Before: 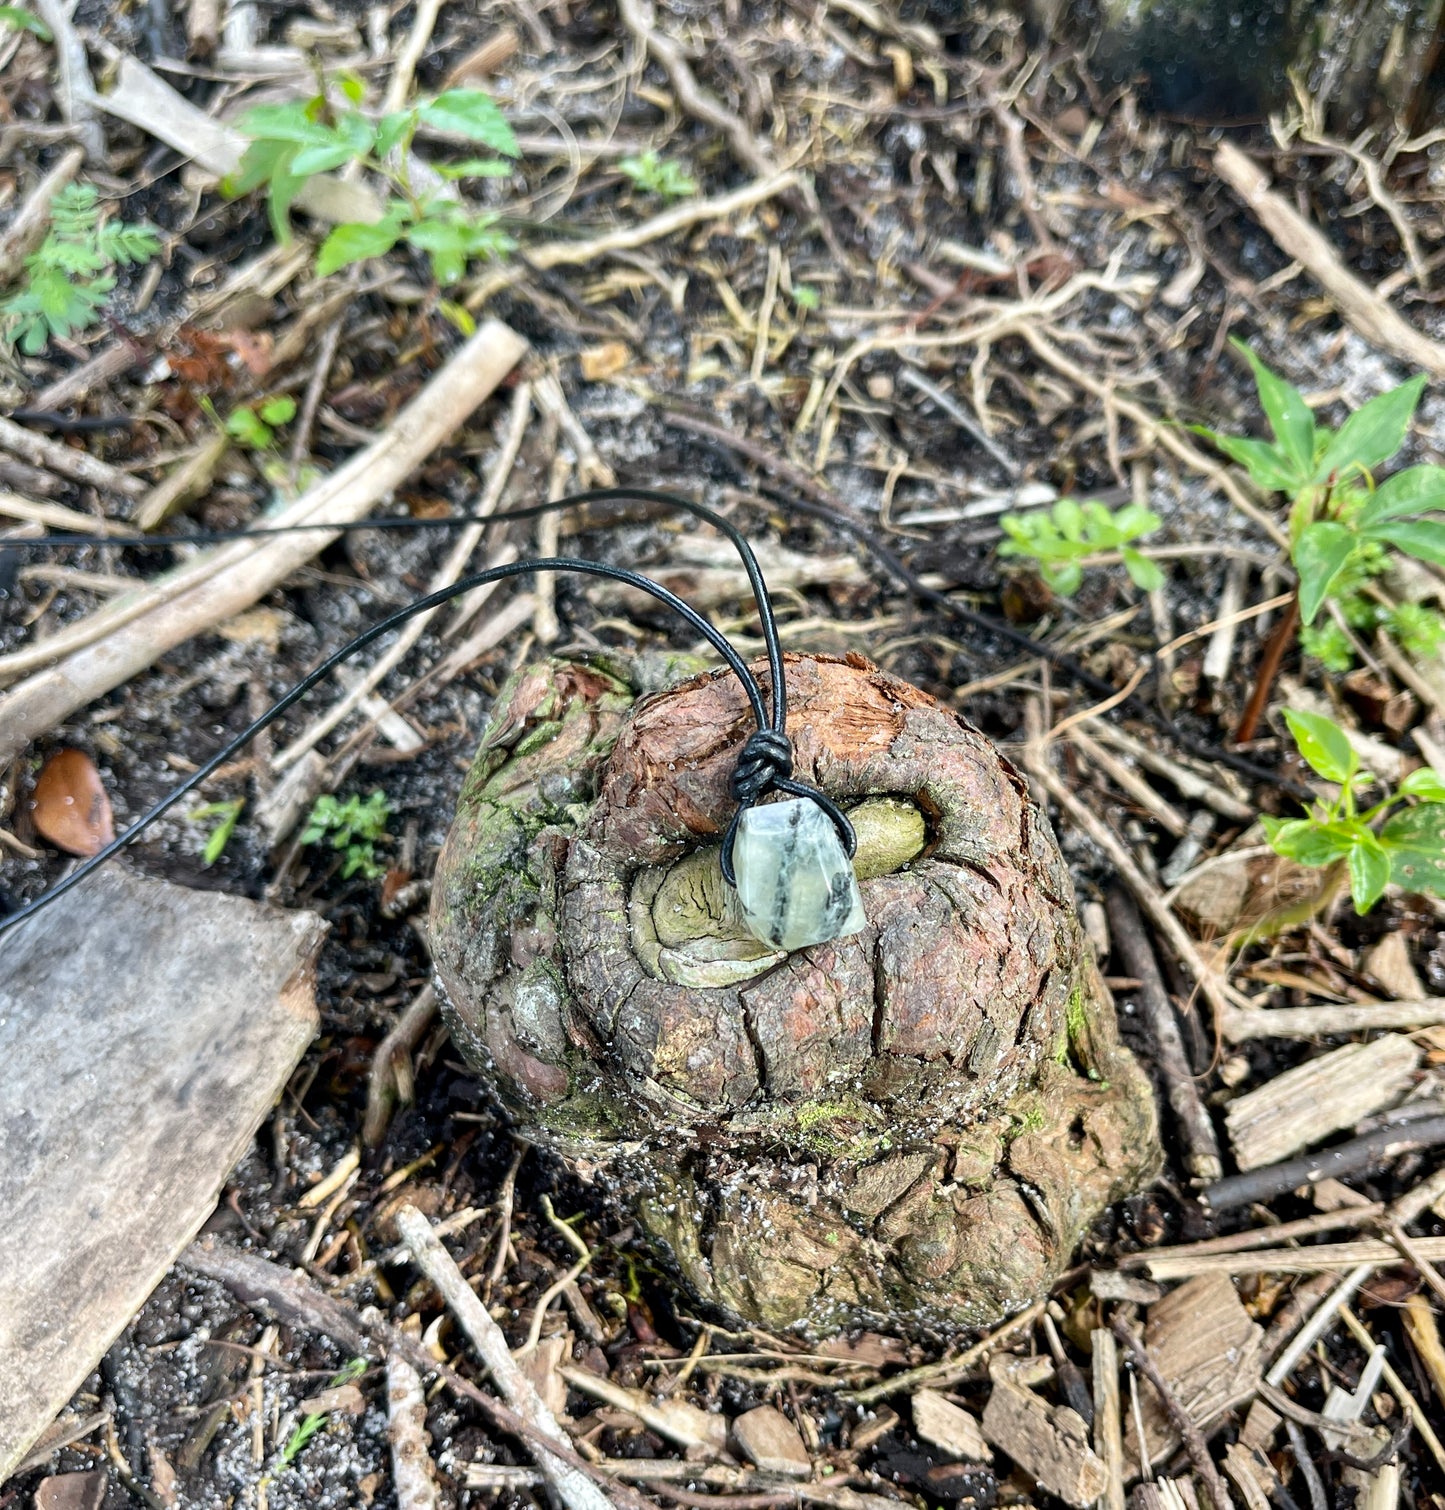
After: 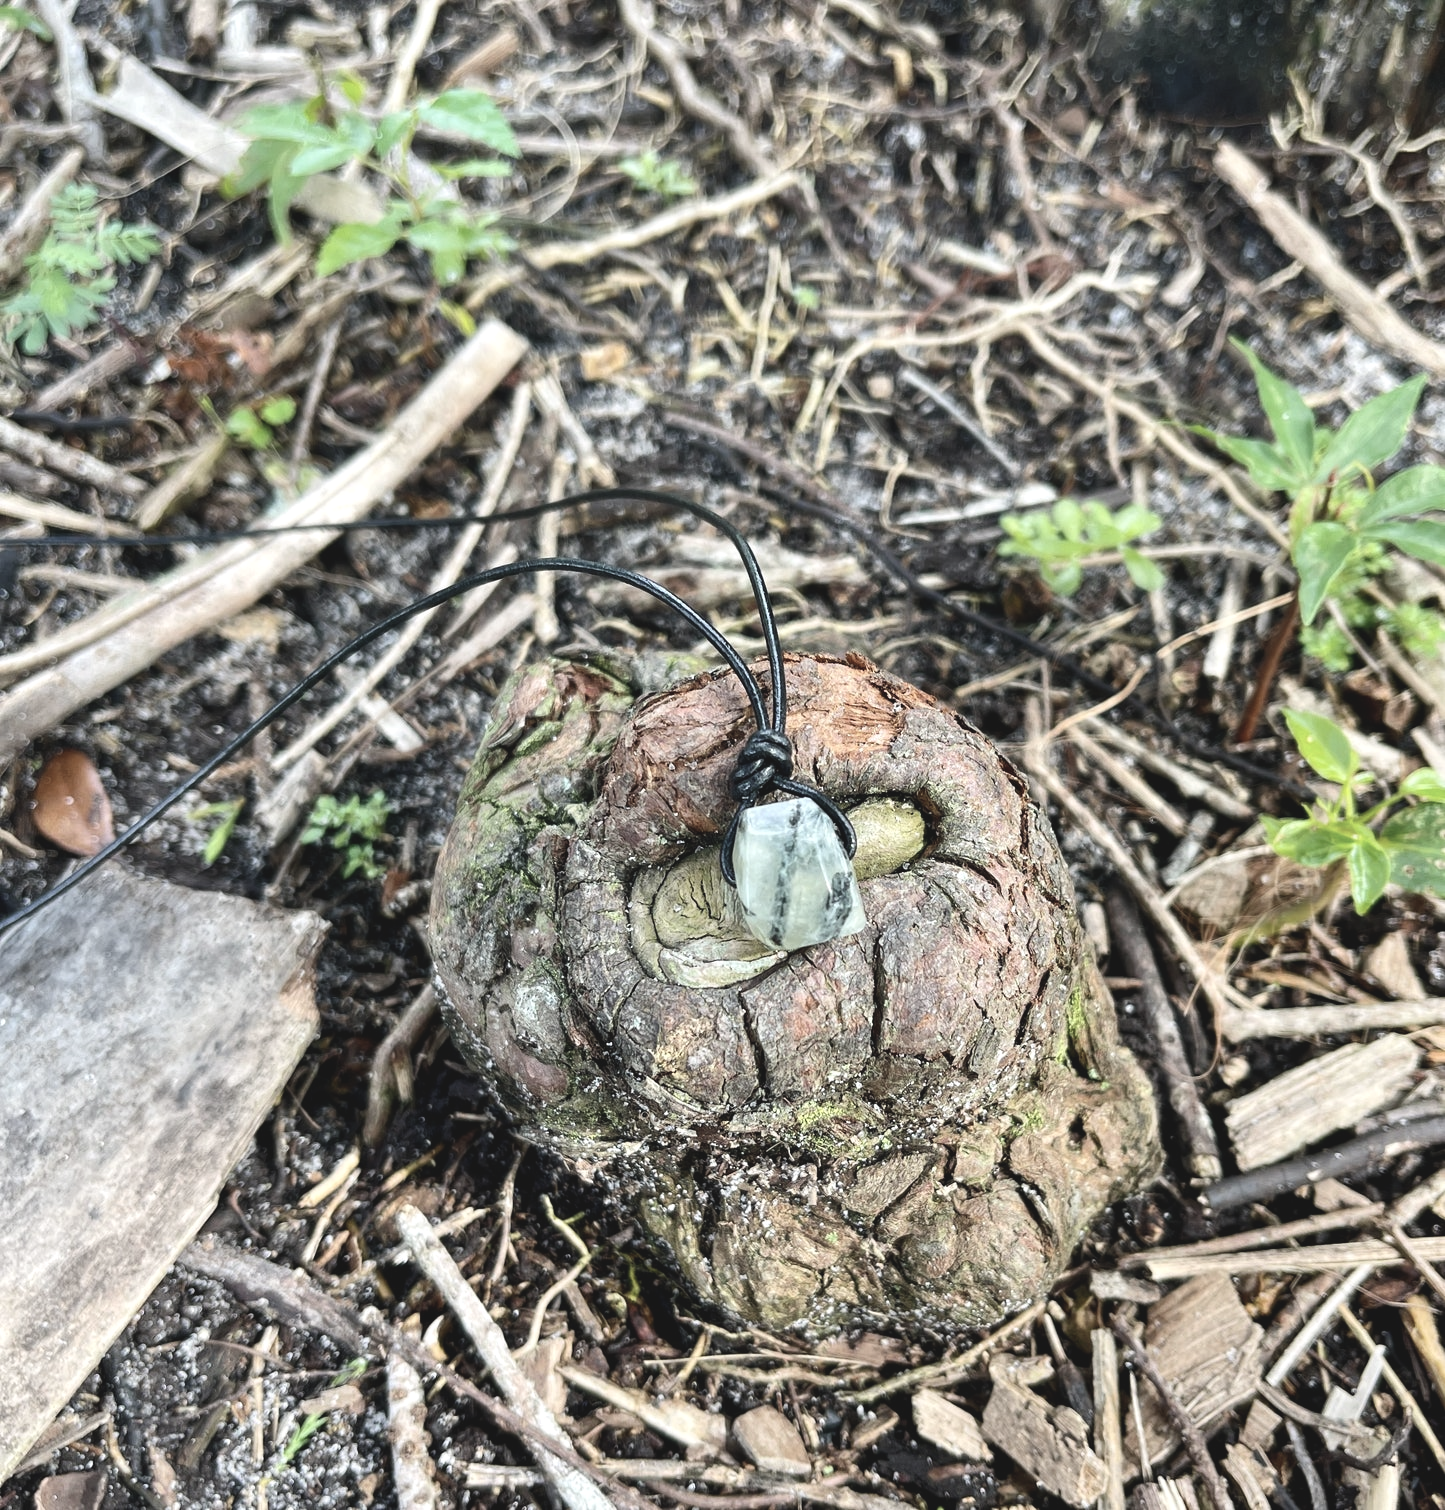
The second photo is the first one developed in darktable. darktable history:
exposure: black level correction -0.009, exposure 0.071 EV, compensate highlight preservation false
contrast brightness saturation: contrast 0.104, saturation -0.299
